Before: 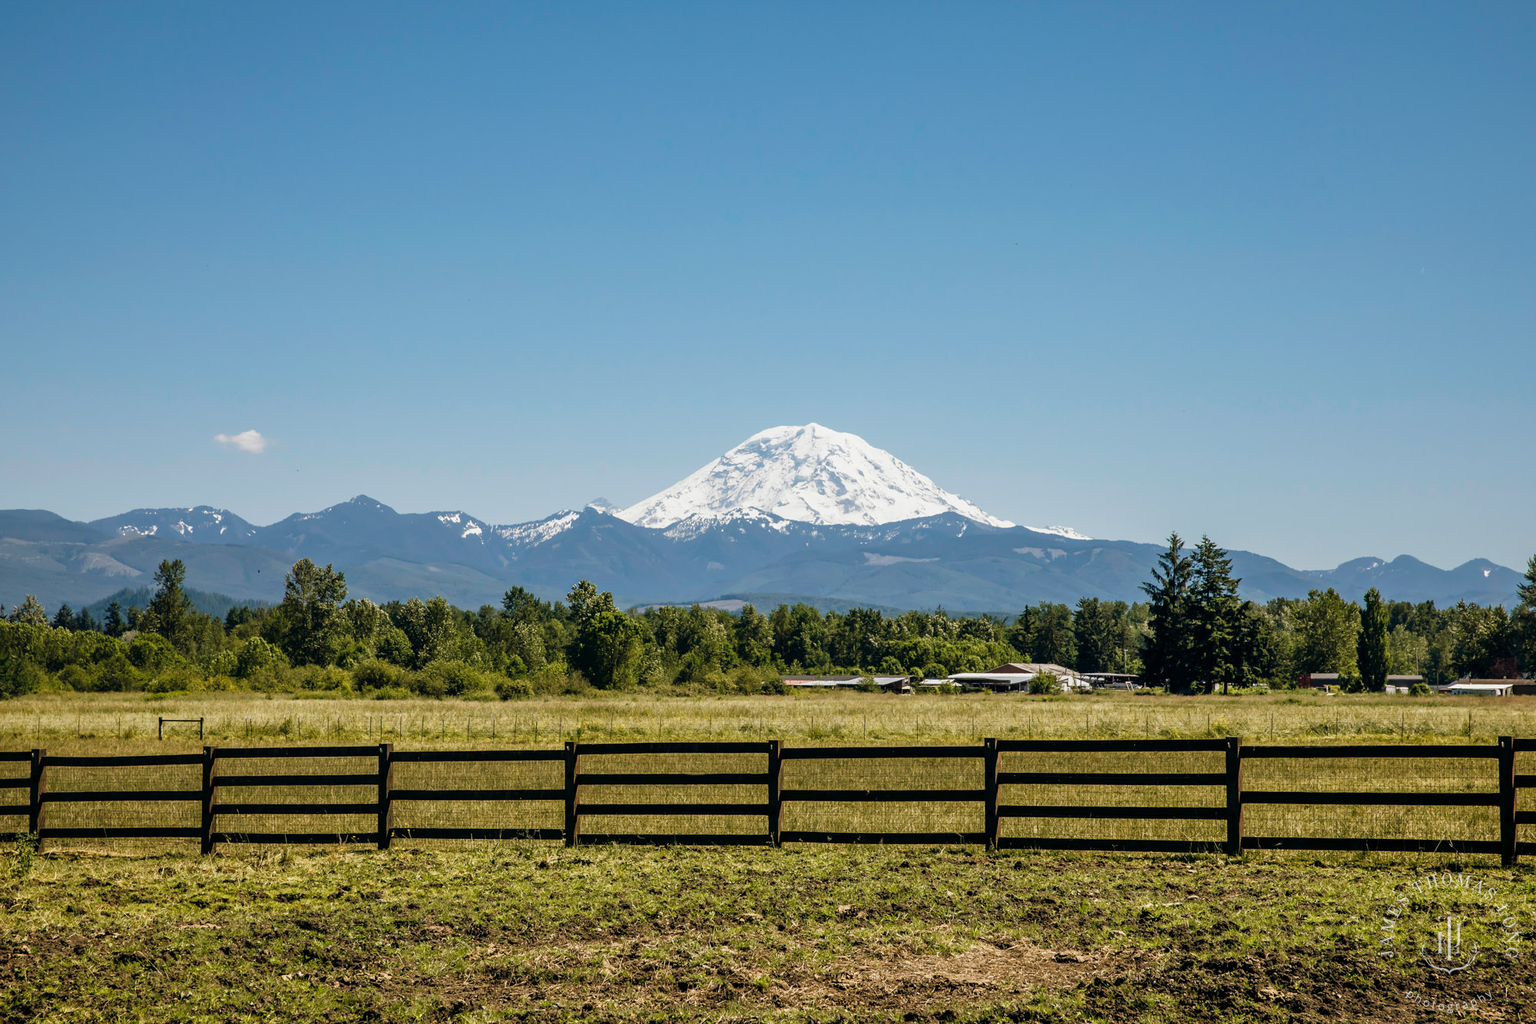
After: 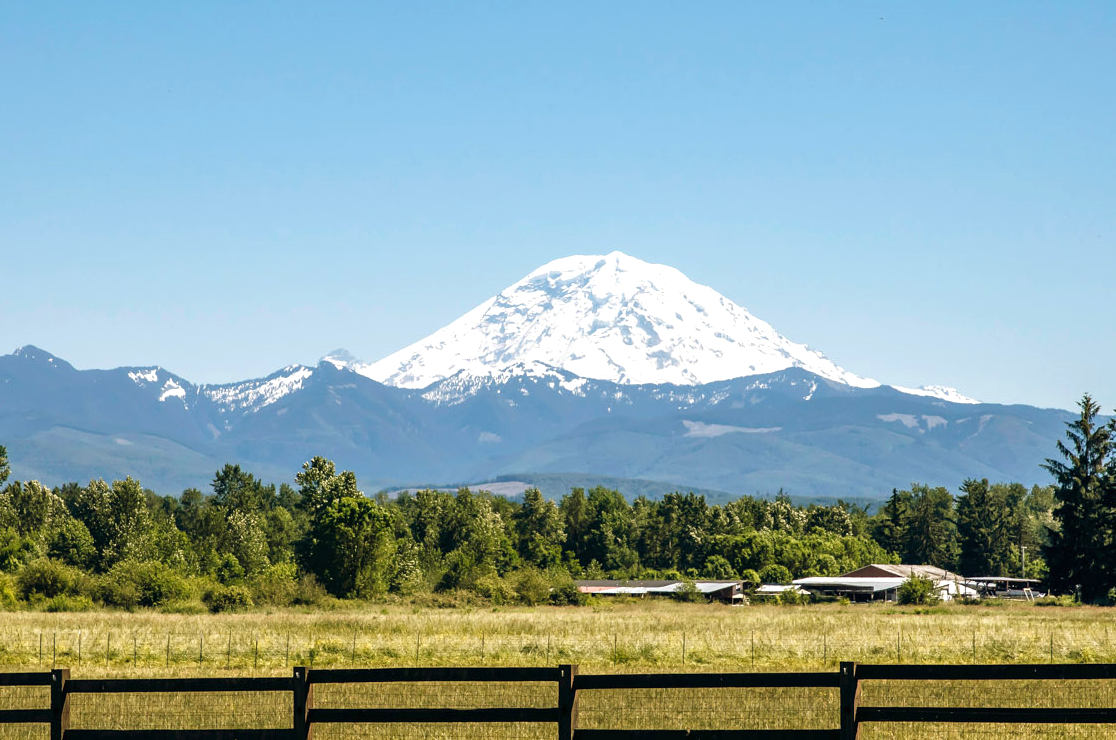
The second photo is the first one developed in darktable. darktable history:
exposure: black level correction 0, exposure 0.5 EV, compensate exposure bias true, compensate highlight preservation false
crop and rotate: left 22.129%, top 22.504%, right 22.059%, bottom 21.959%
